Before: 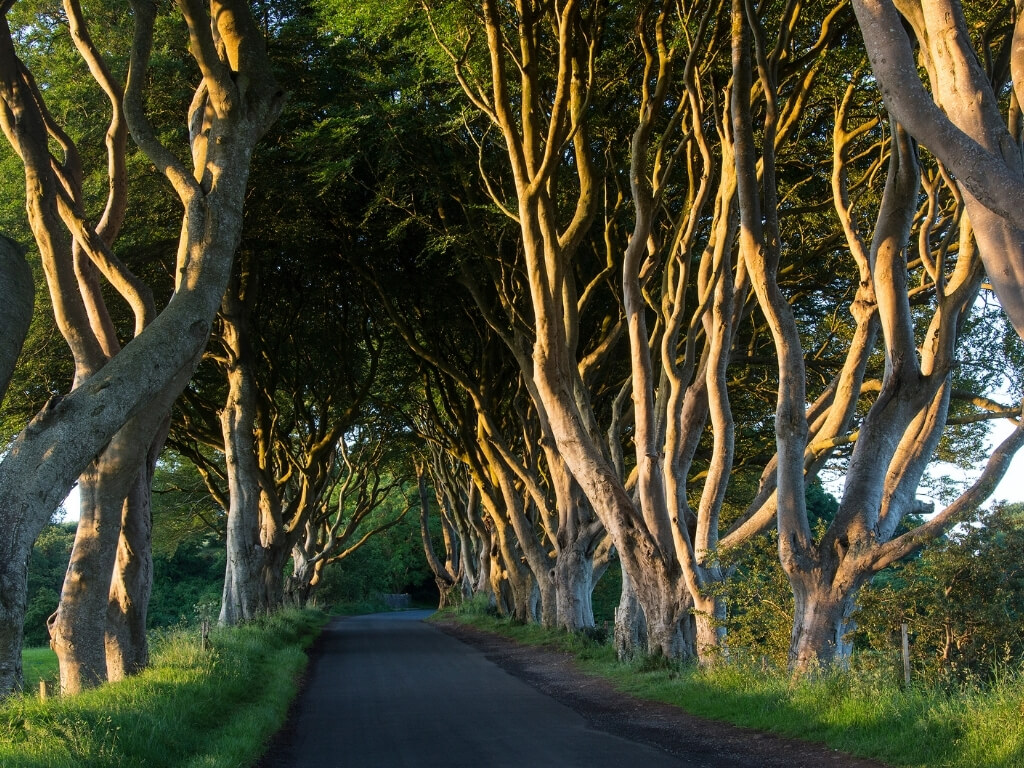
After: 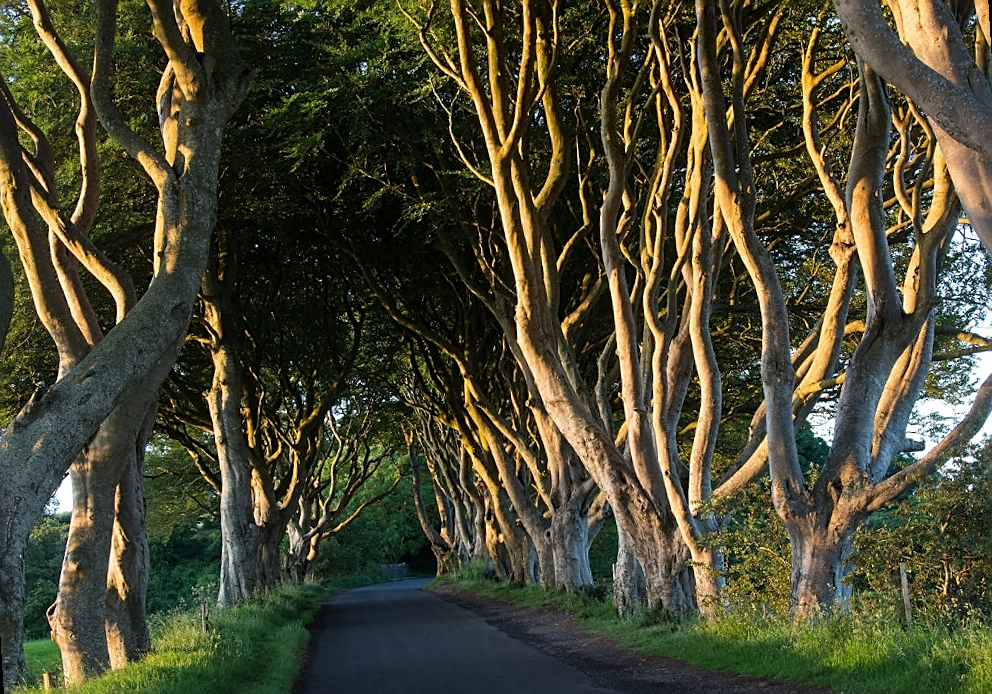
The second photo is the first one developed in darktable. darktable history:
rotate and perspective: rotation -3.52°, crop left 0.036, crop right 0.964, crop top 0.081, crop bottom 0.919
tone equalizer: on, module defaults
sharpen: on, module defaults
